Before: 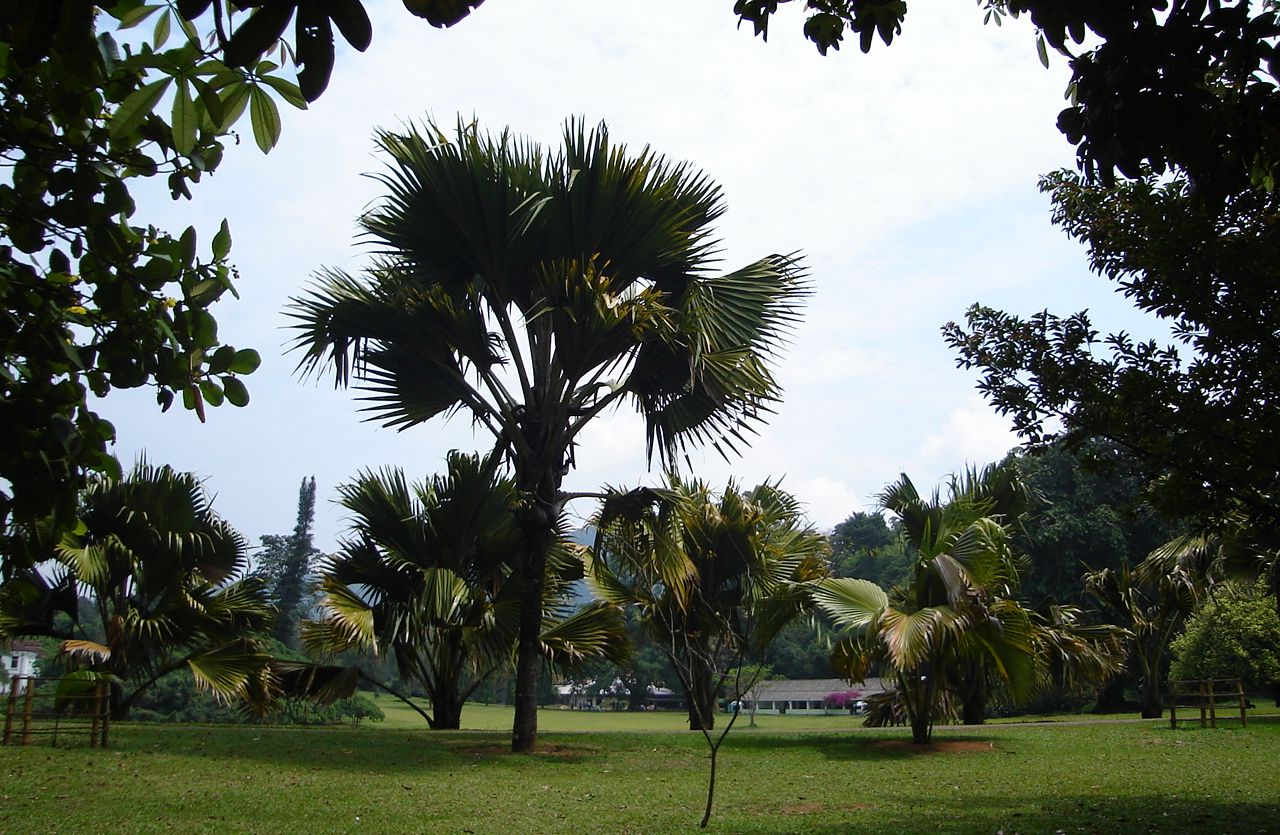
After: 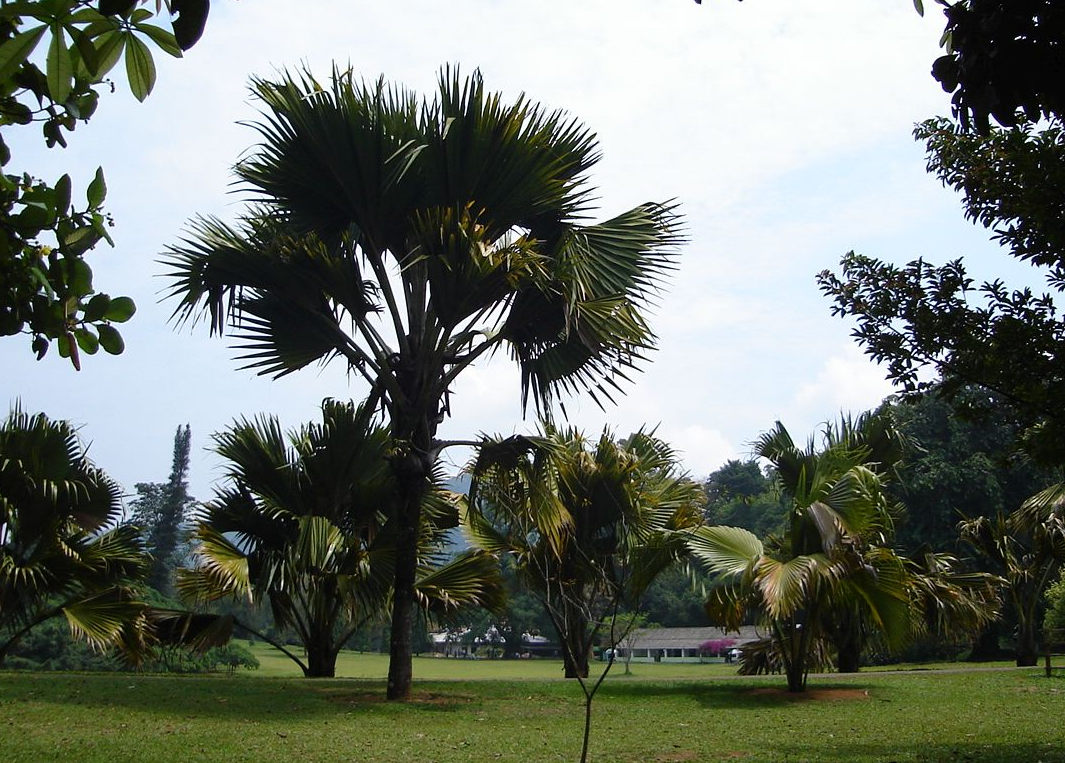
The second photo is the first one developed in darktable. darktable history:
crop: left 9.801%, top 6.241%, right 6.921%, bottom 2.305%
